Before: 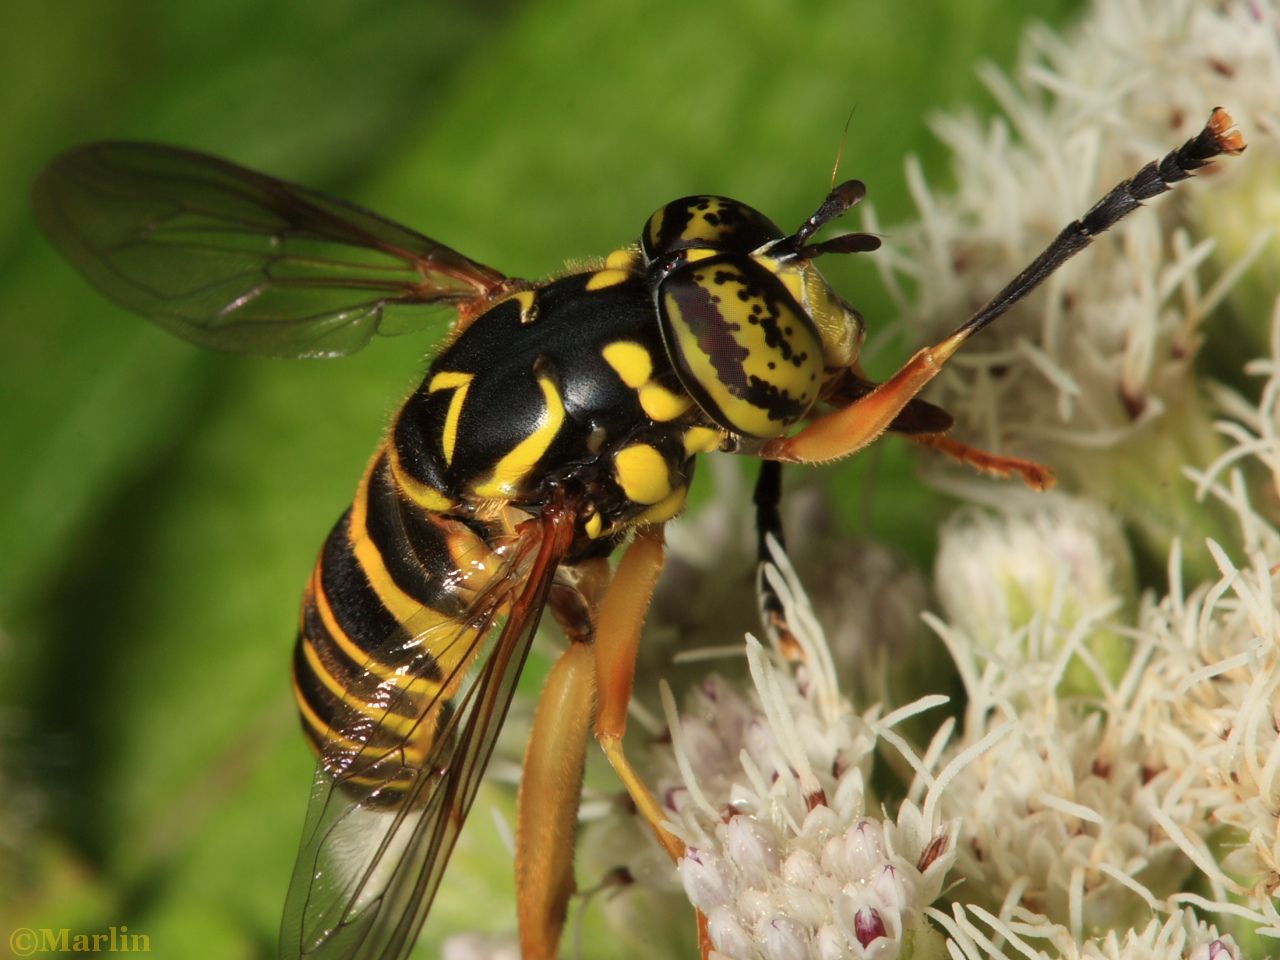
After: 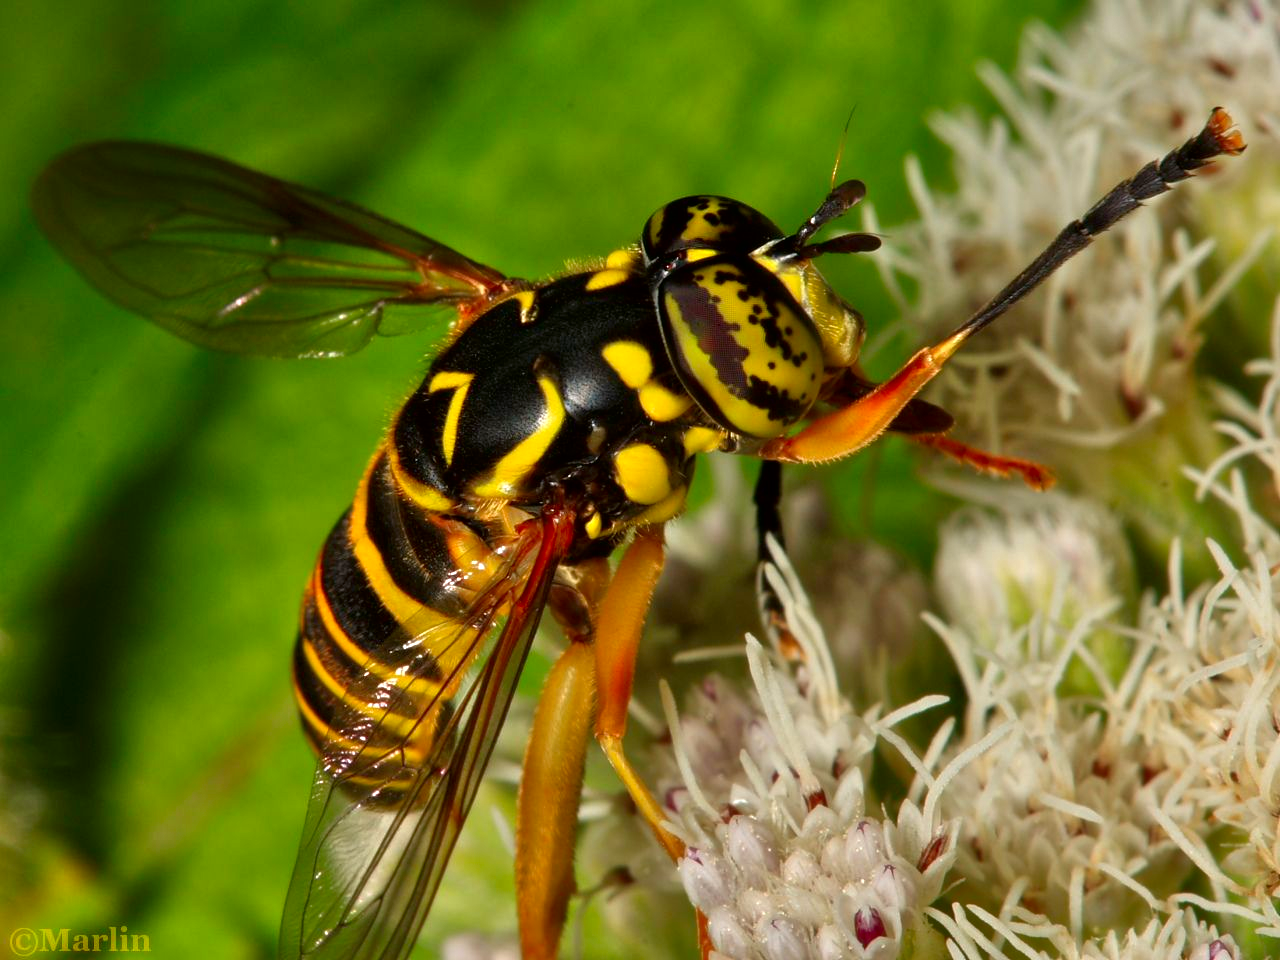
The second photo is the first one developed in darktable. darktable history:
contrast brightness saturation: brightness -0.25, saturation 0.2
tone equalizer: -7 EV 0.15 EV, -6 EV 0.6 EV, -5 EV 1.15 EV, -4 EV 1.33 EV, -3 EV 1.15 EV, -2 EV 0.6 EV, -1 EV 0.15 EV, mask exposure compensation -0.5 EV
